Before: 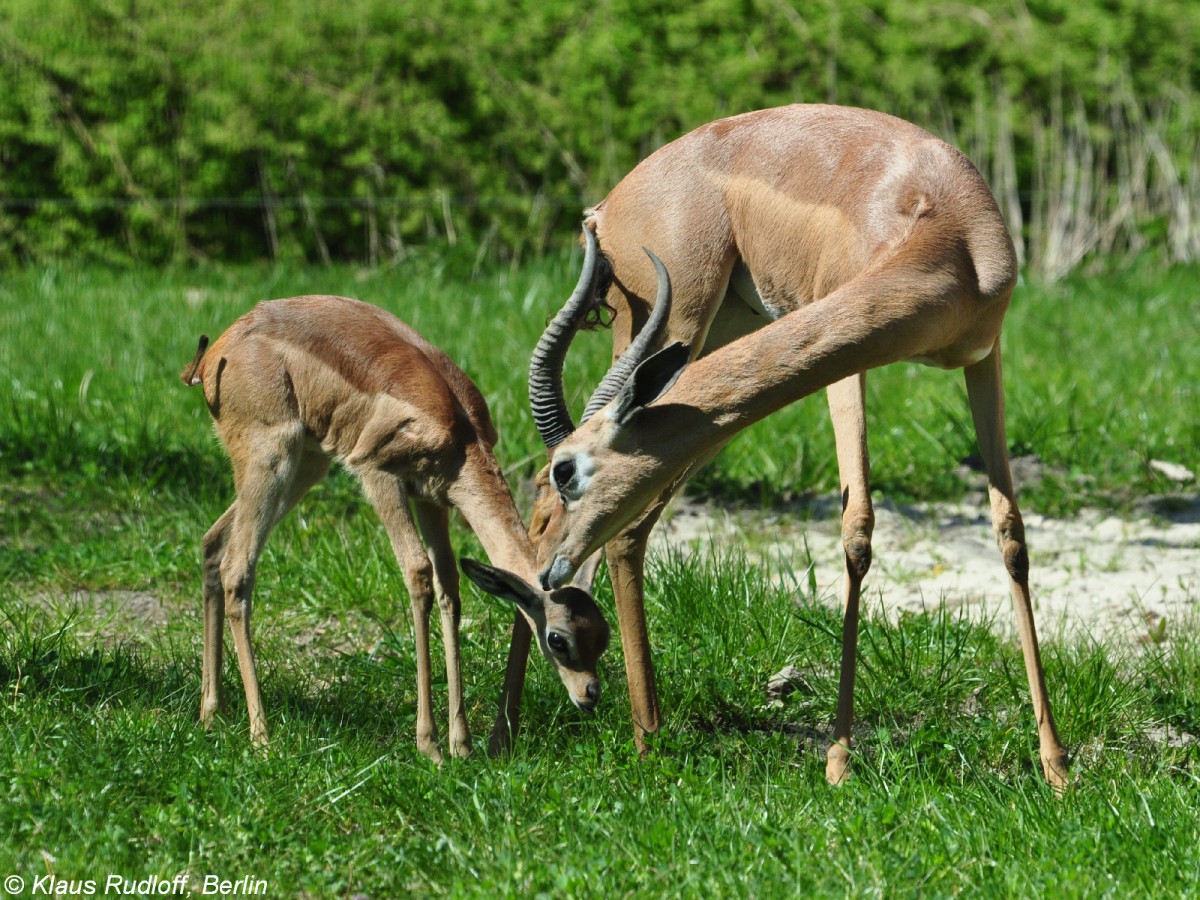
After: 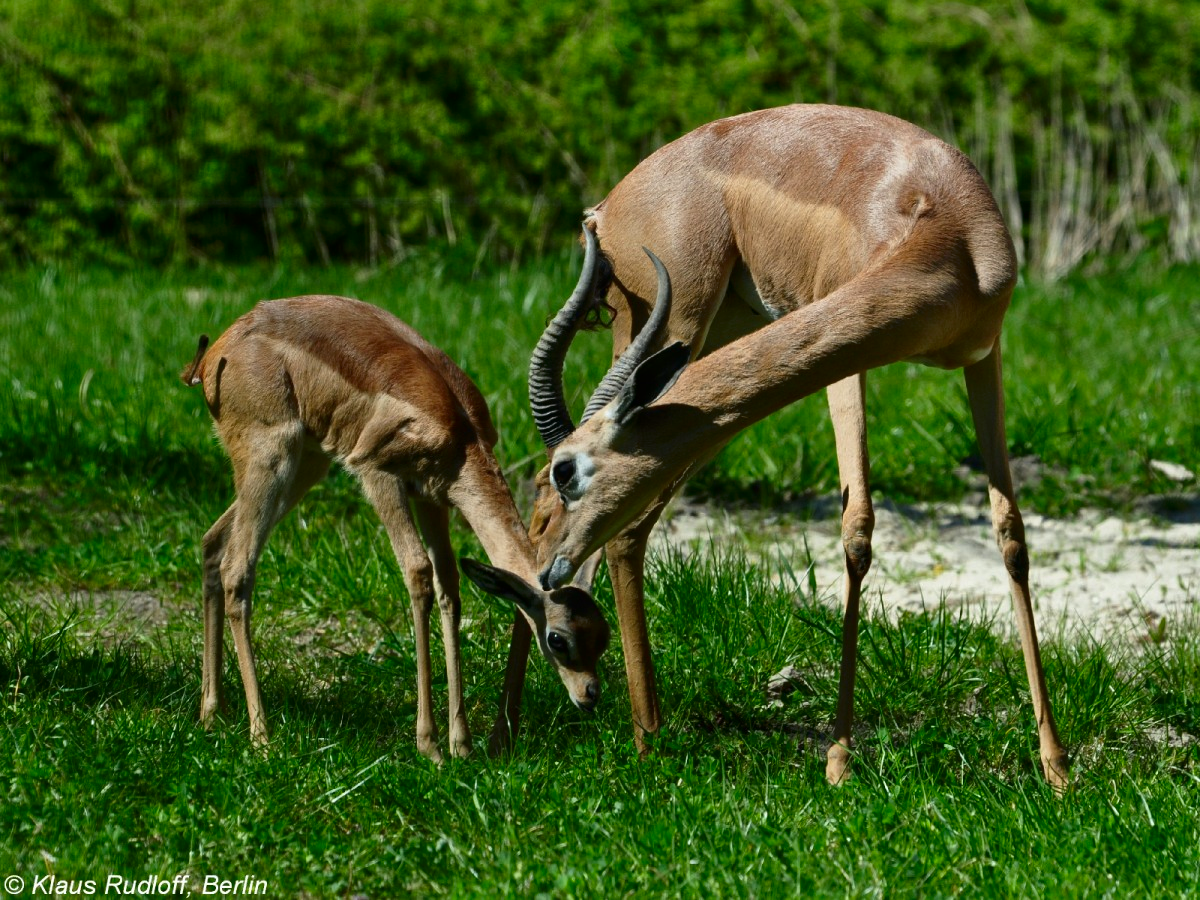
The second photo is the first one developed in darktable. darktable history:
contrast brightness saturation: brightness -0.215, saturation 0.084
